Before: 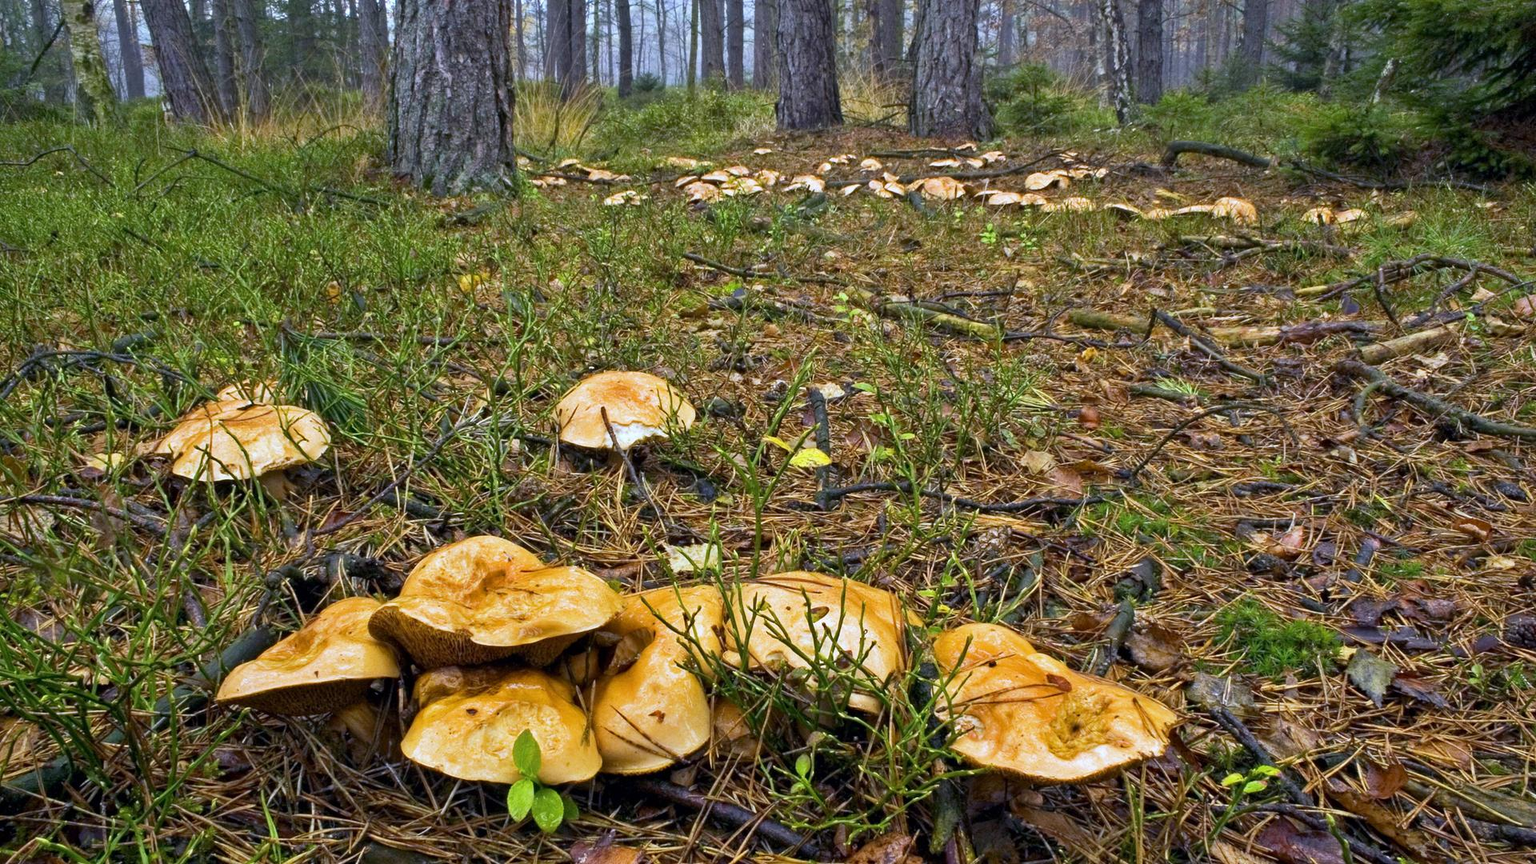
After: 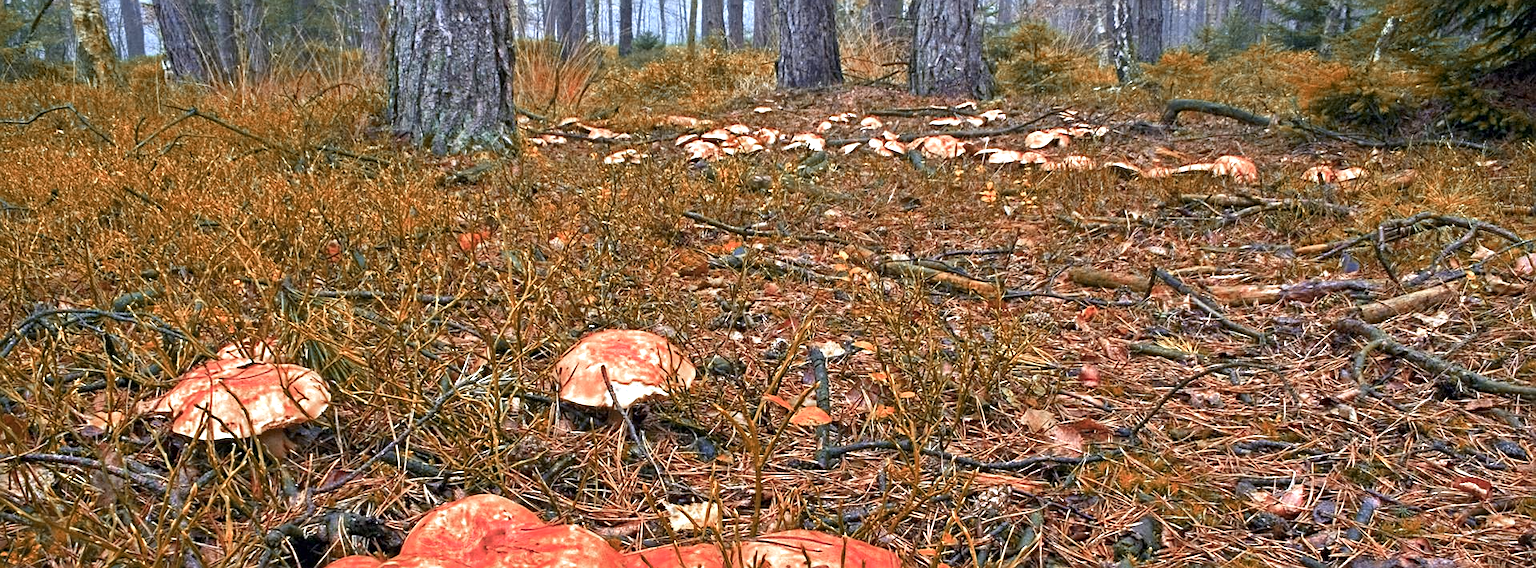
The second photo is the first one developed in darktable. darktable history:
sharpen: radius 1.923
crop and rotate: top 4.827%, bottom 29.329%
exposure: exposure 0.74 EV, compensate highlight preservation false
color zones: curves: ch0 [(0.006, 0.385) (0.143, 0.563) (0.243, 0.321) (0.352, 0.464) (0.516, 0.456) (0.625, 0.5) (0.75, 0.5) (0.875, 0.5)]; ch1 [(0, 0.5) (0.134, 0.504) (0.246, 0.463) (0.421, 0.515) (0.5, 0.56) (0.625, 0.5) (0.75, 0.5) (0.875, 0.5)]; ch2 [(0, 0.5) (0.131, 0.426) (0.307, 0.289) (0.38, 0.188) (0.513, 0.216) (0.625, 0.548) (0.75, 0.468) (0.838, 0.396) (0.971, 0.311)]
